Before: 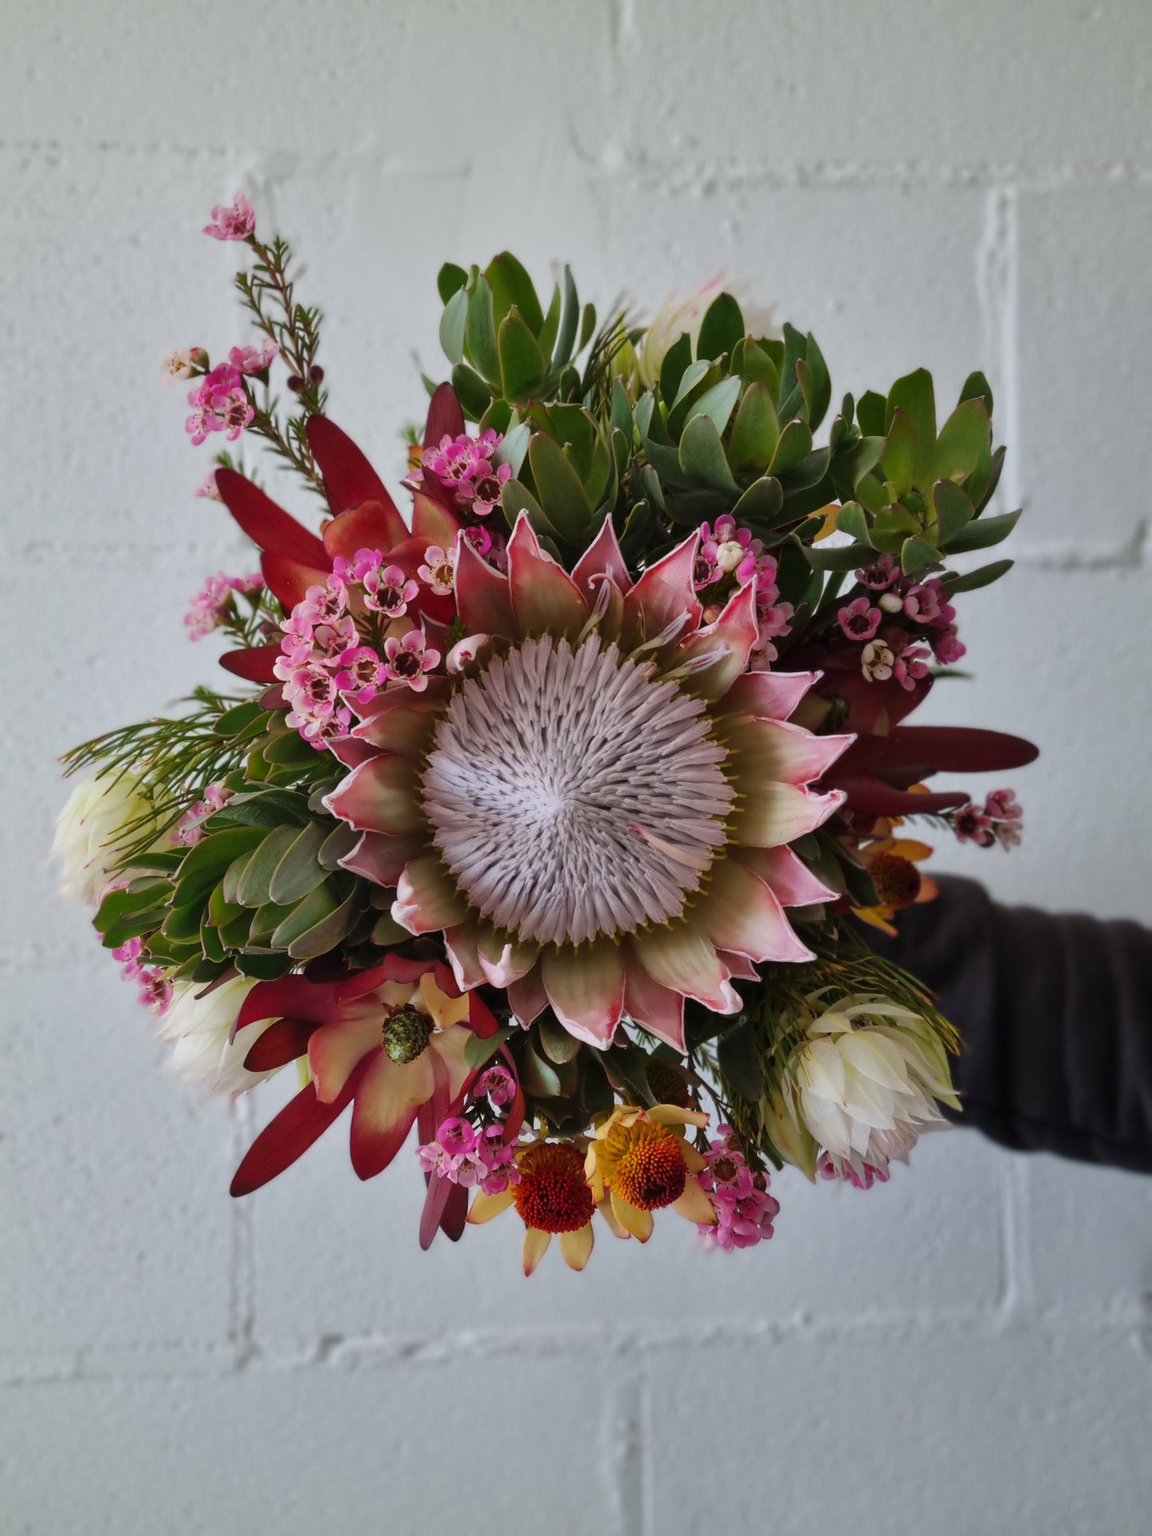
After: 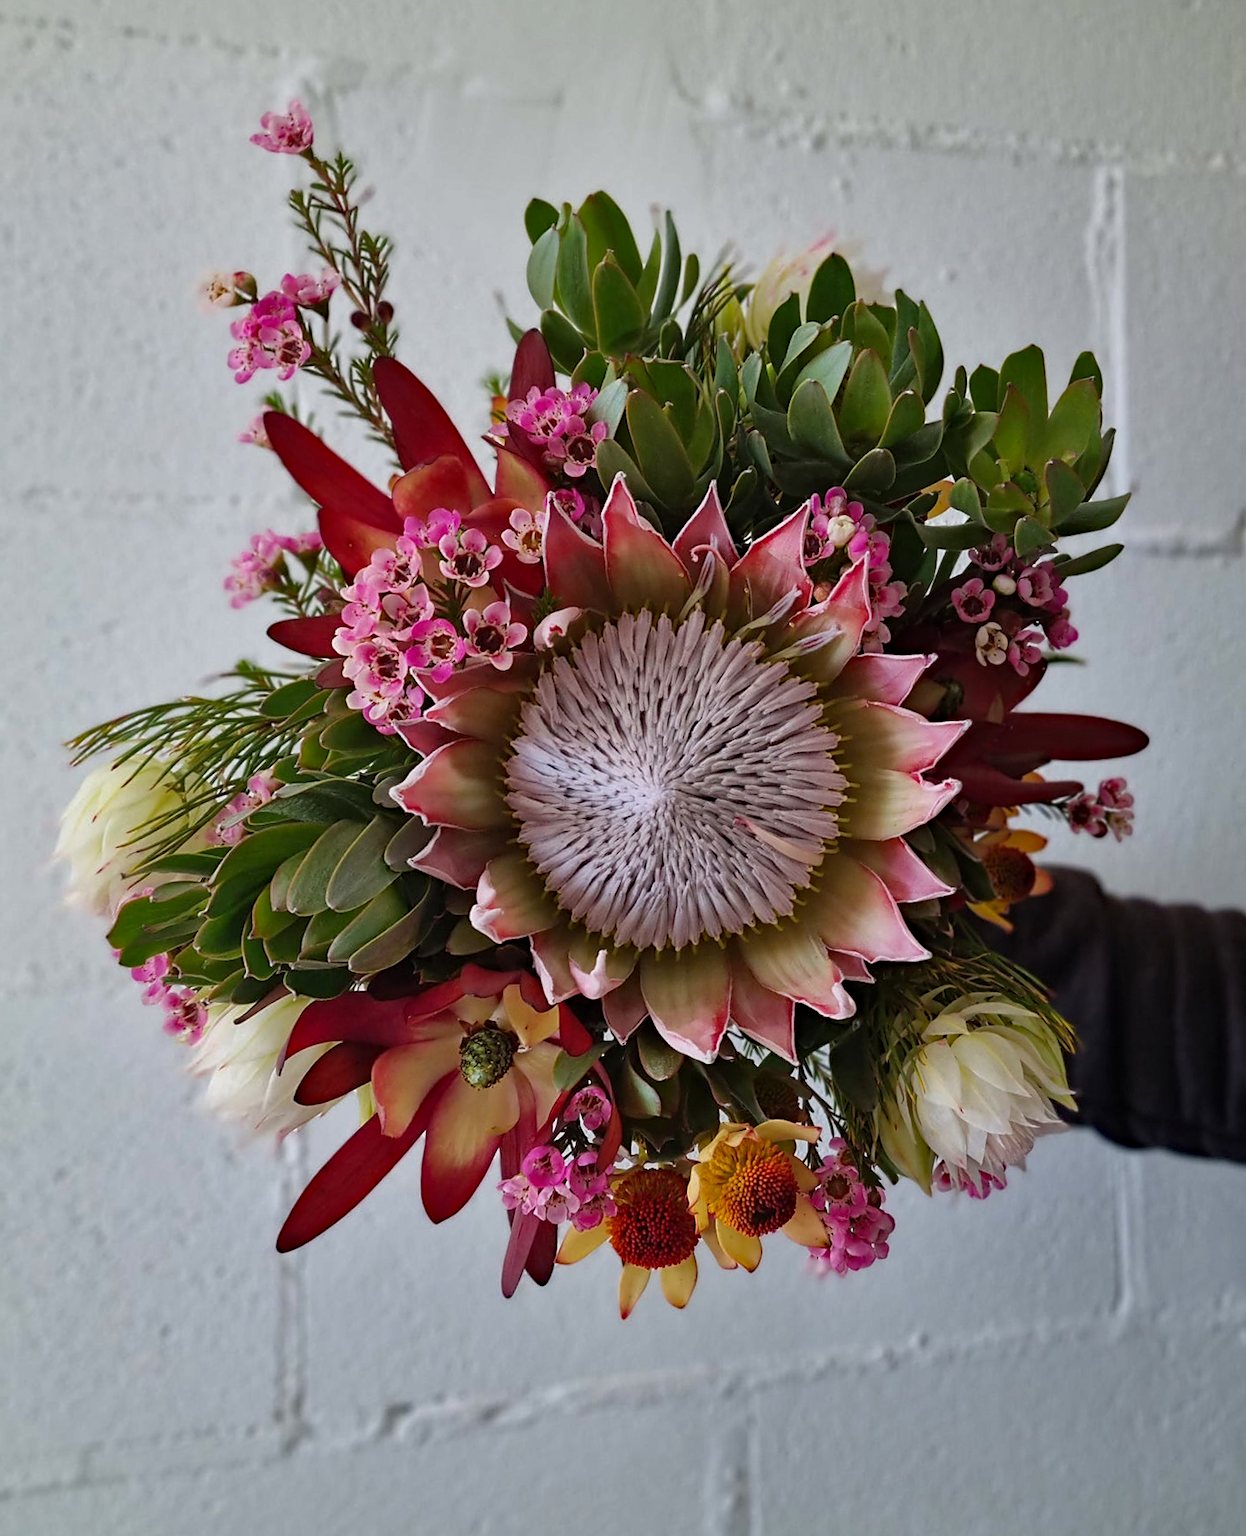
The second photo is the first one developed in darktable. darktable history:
haze removal: strength 0.29, distance 0.25, compatibility mode true, adaptive false
sharpen: on, module defaults
rotate and perspective: rotation -0.013°, lens shift (vertical) -0.027, lens shift (horizontal) 0.178, crop left 0.016, crop right 0.989, crop top 0.082, crop bottom 0.918
